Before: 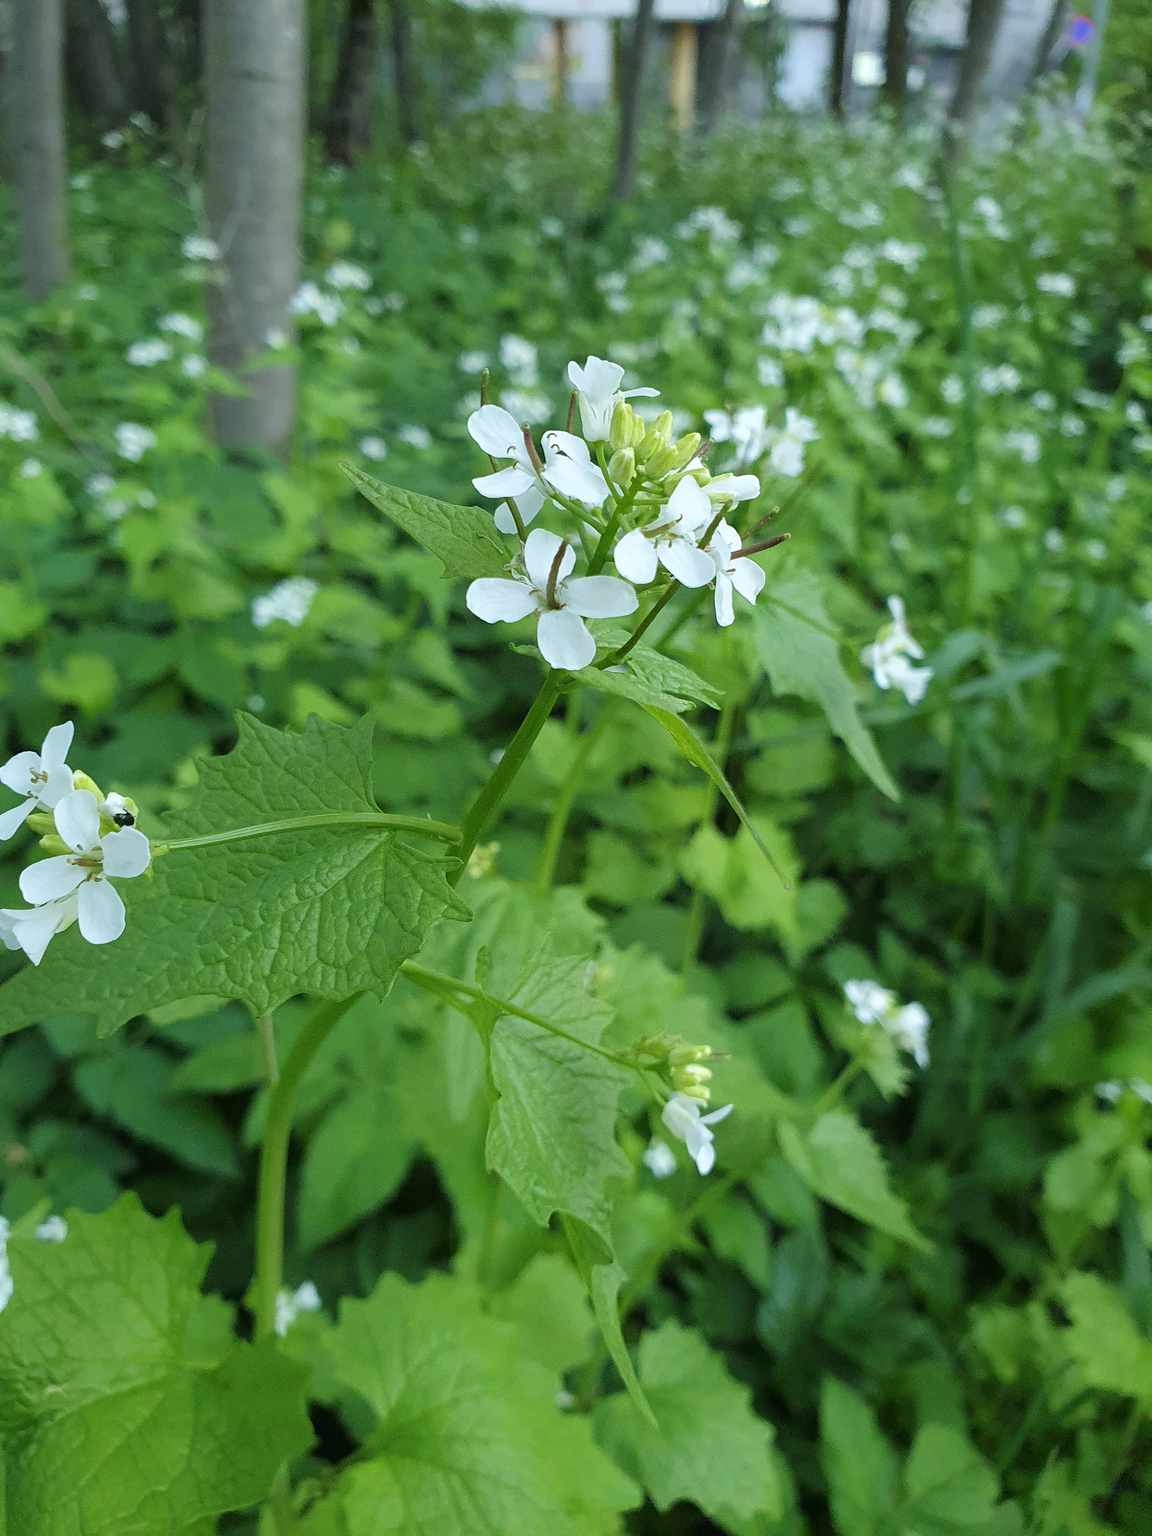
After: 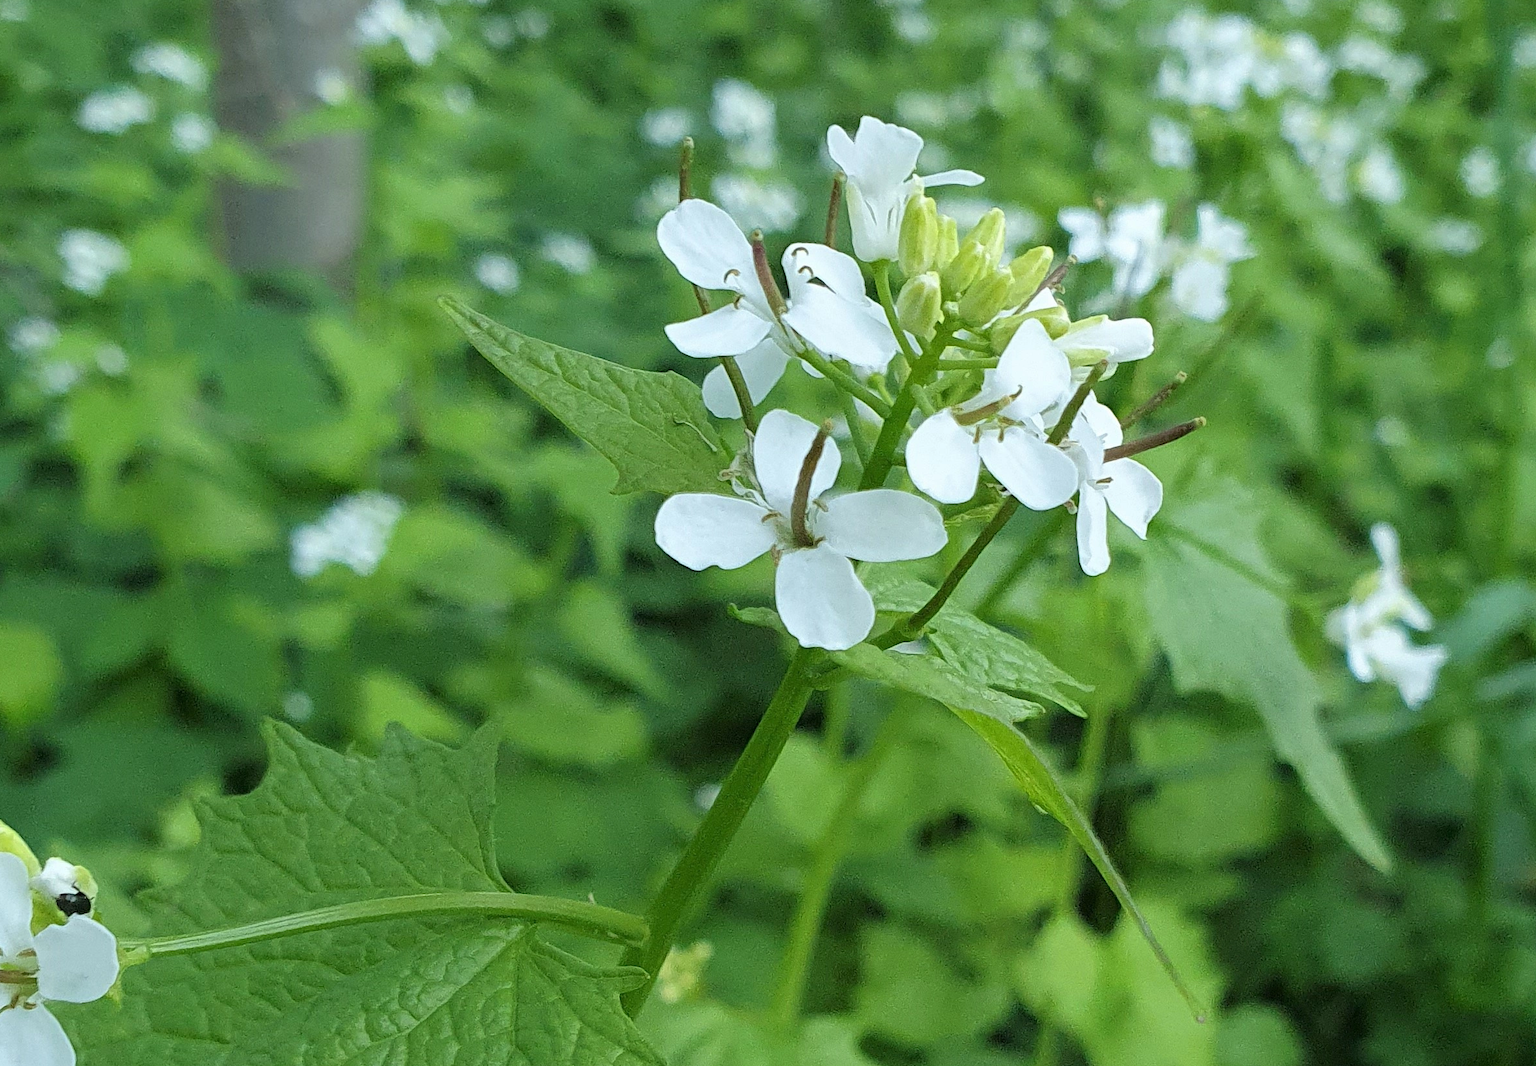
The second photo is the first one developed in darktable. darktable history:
crop: left 7.017%, top 18.733%, right 14.455%, bottom 40.371%
exposure: exposure -0.001 EV, compensate exposure bias true, compensate highlight preservation false
